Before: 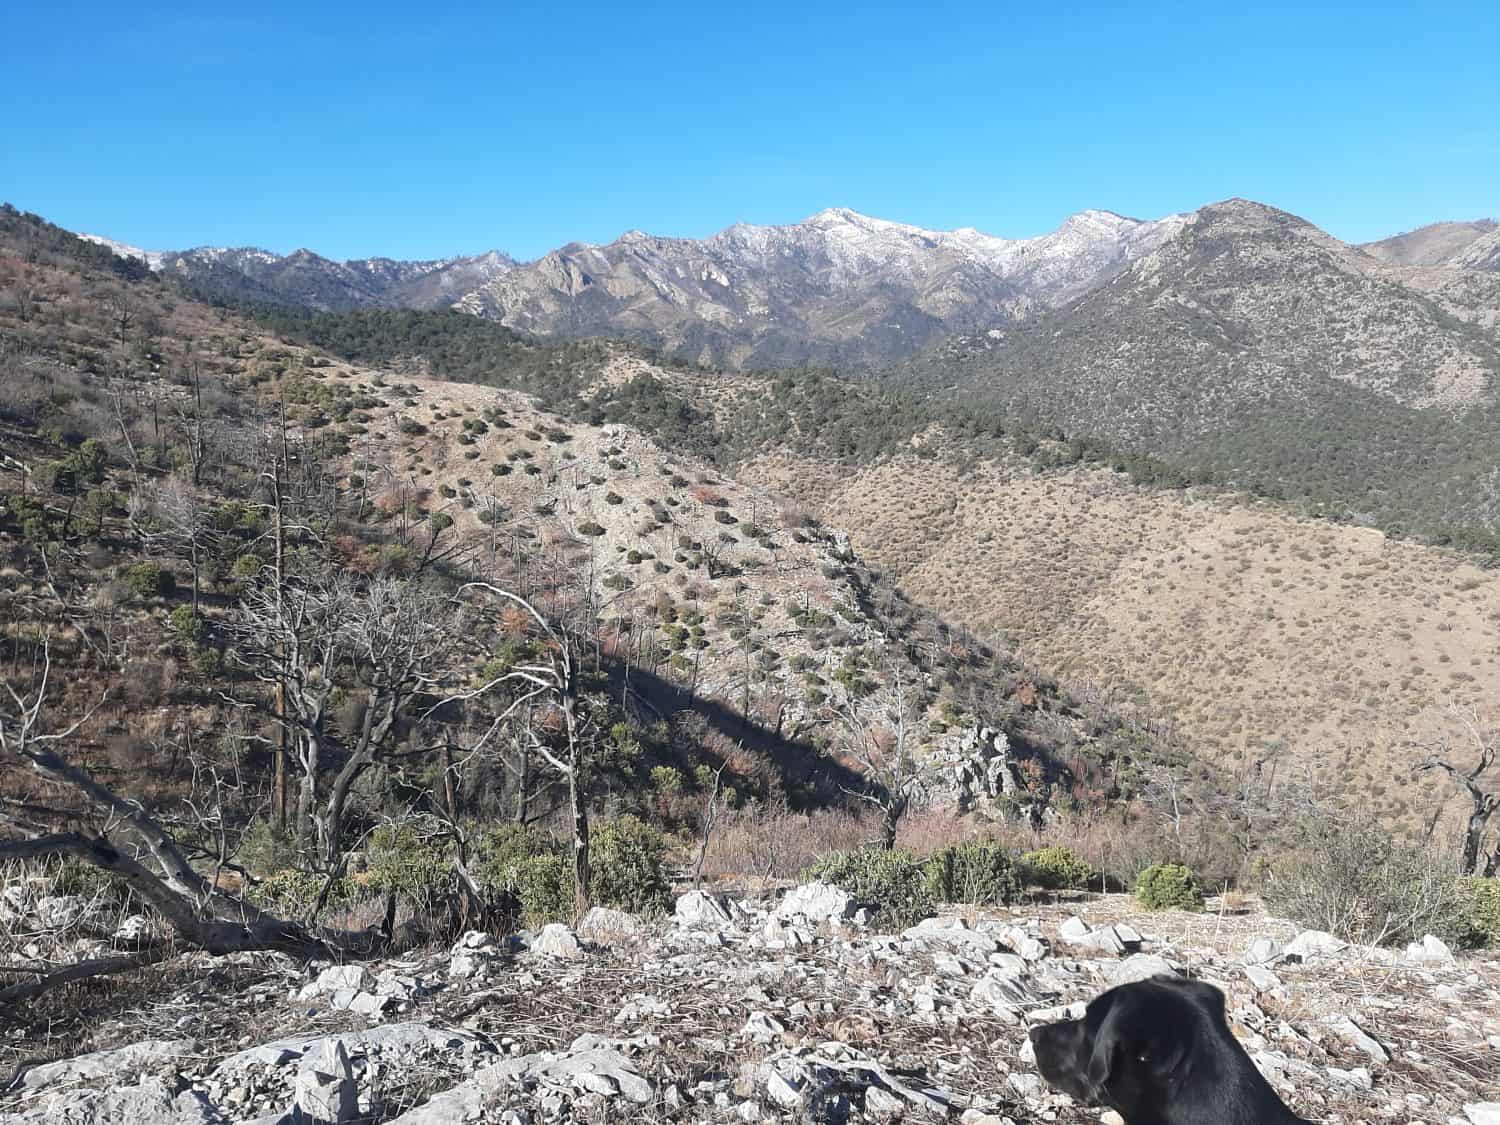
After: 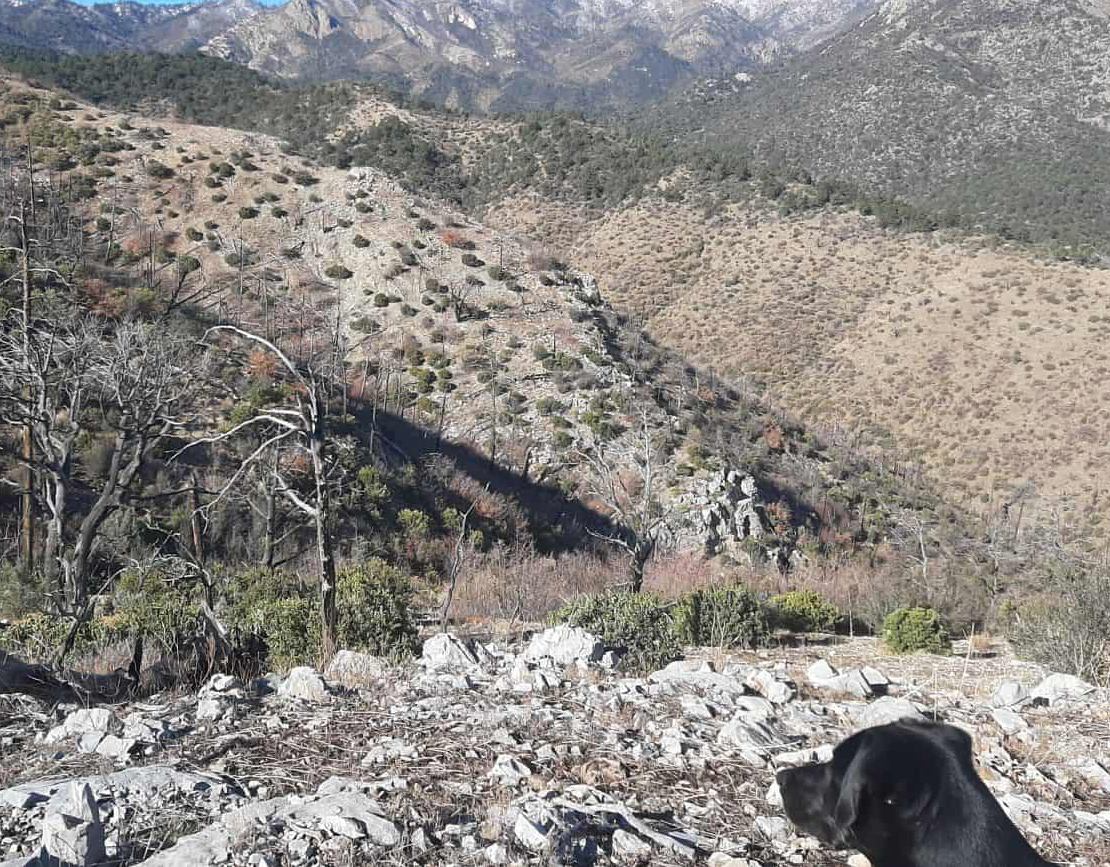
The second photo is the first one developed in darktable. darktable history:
crop: left 16.871%, top 22.857%, right 9.116%
vibrance: vibrance 100%
